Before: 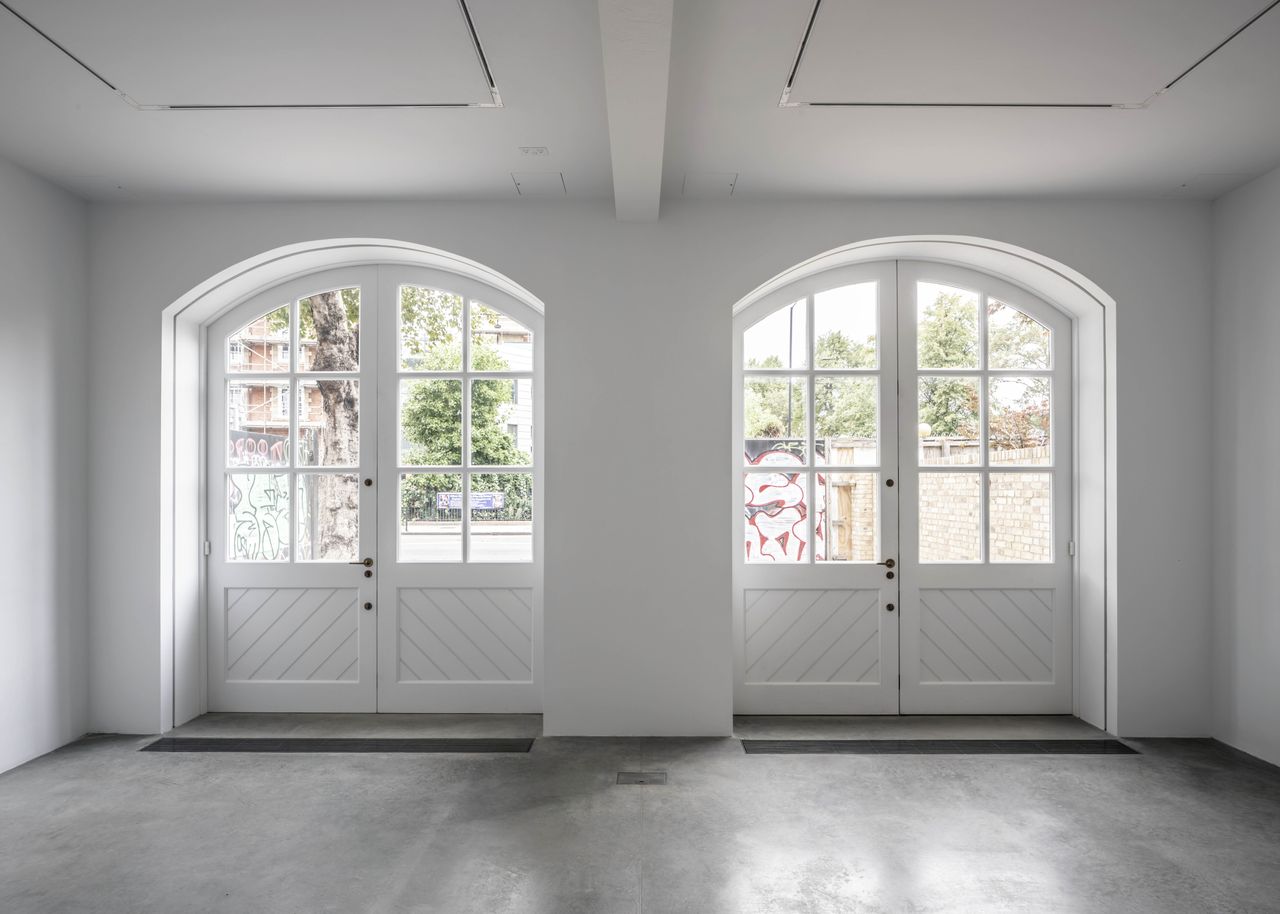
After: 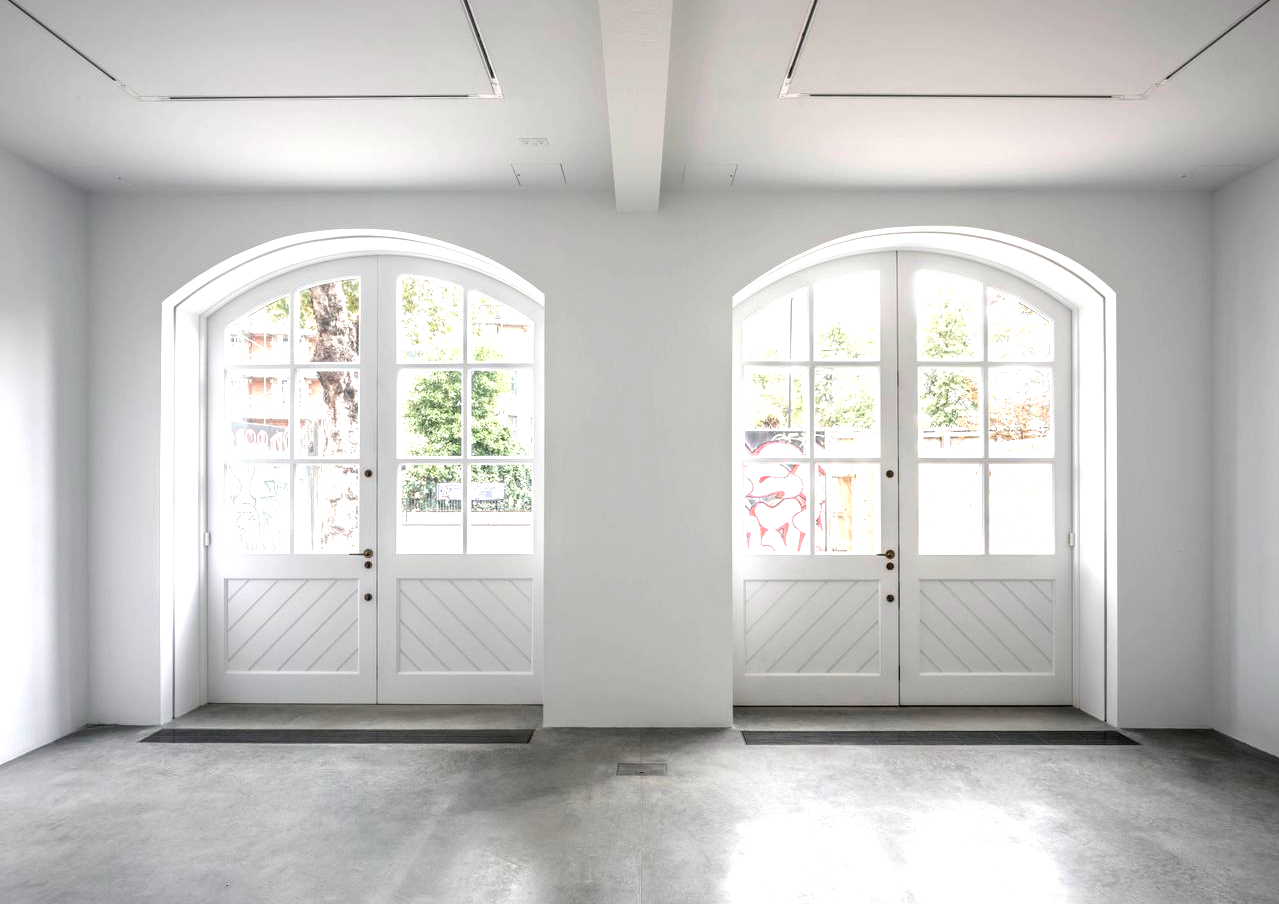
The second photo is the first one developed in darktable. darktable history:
exposure: black level correction 0, exposure 0.7 EV, compensate exposure bias true, compensate highlight preservation false
crop: top 1.049%, right 0.001%
local contrast: mode bilateral grid, contrast 10, coarseness 25, detail 115%, midtone range 0.2
